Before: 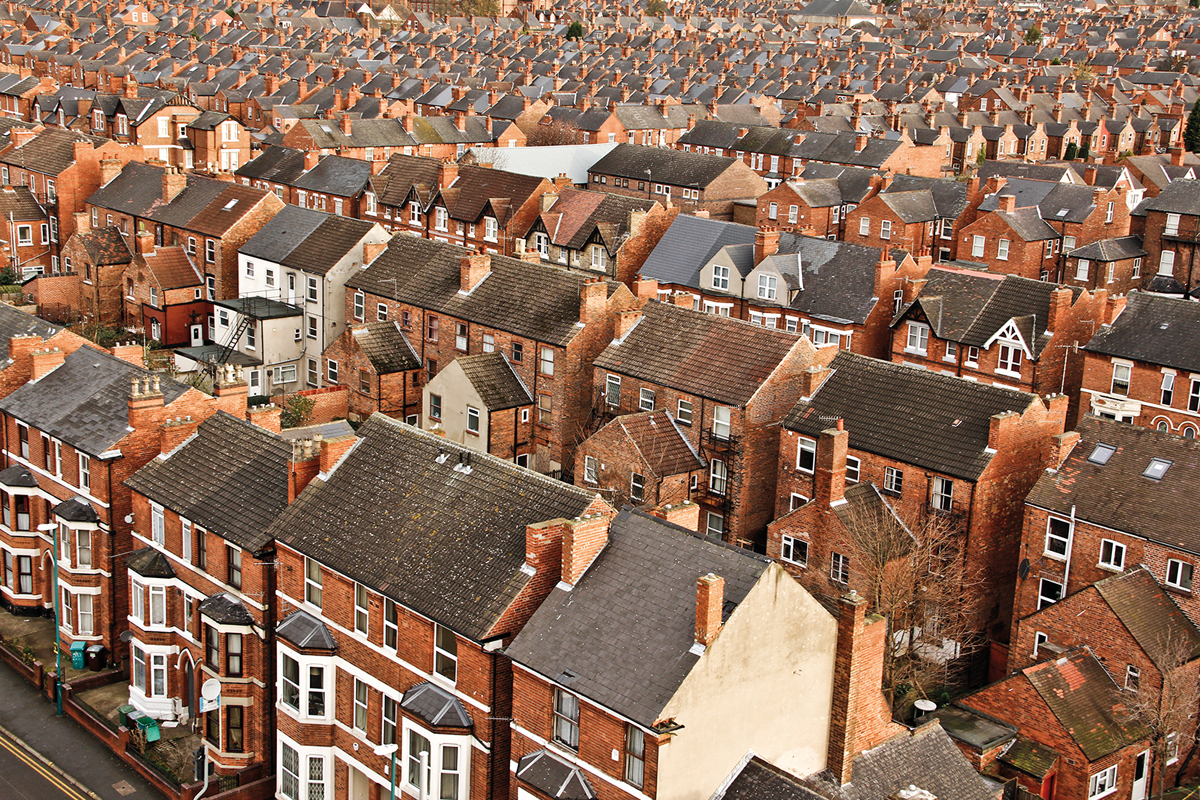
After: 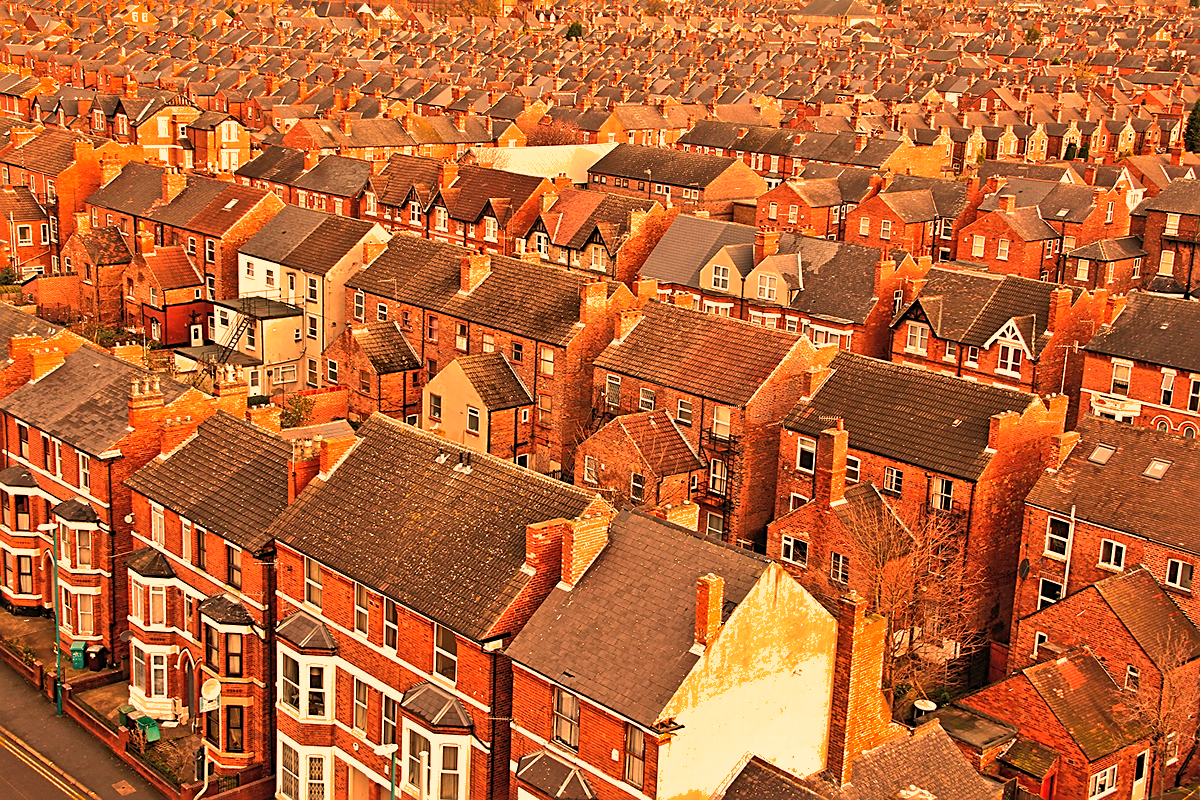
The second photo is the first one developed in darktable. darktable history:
color zones: curves: ch1 [(0.25, 0.61) (0.75, 0.248)]
exposure: exposure -0.01 EV, compensate highlight preservation false
sharpen: on, module defaults
white balance: red 1.467, blue 0.684
shadows and highlights: on, module defaults
contrast brightness saturation: saturation -0.05
